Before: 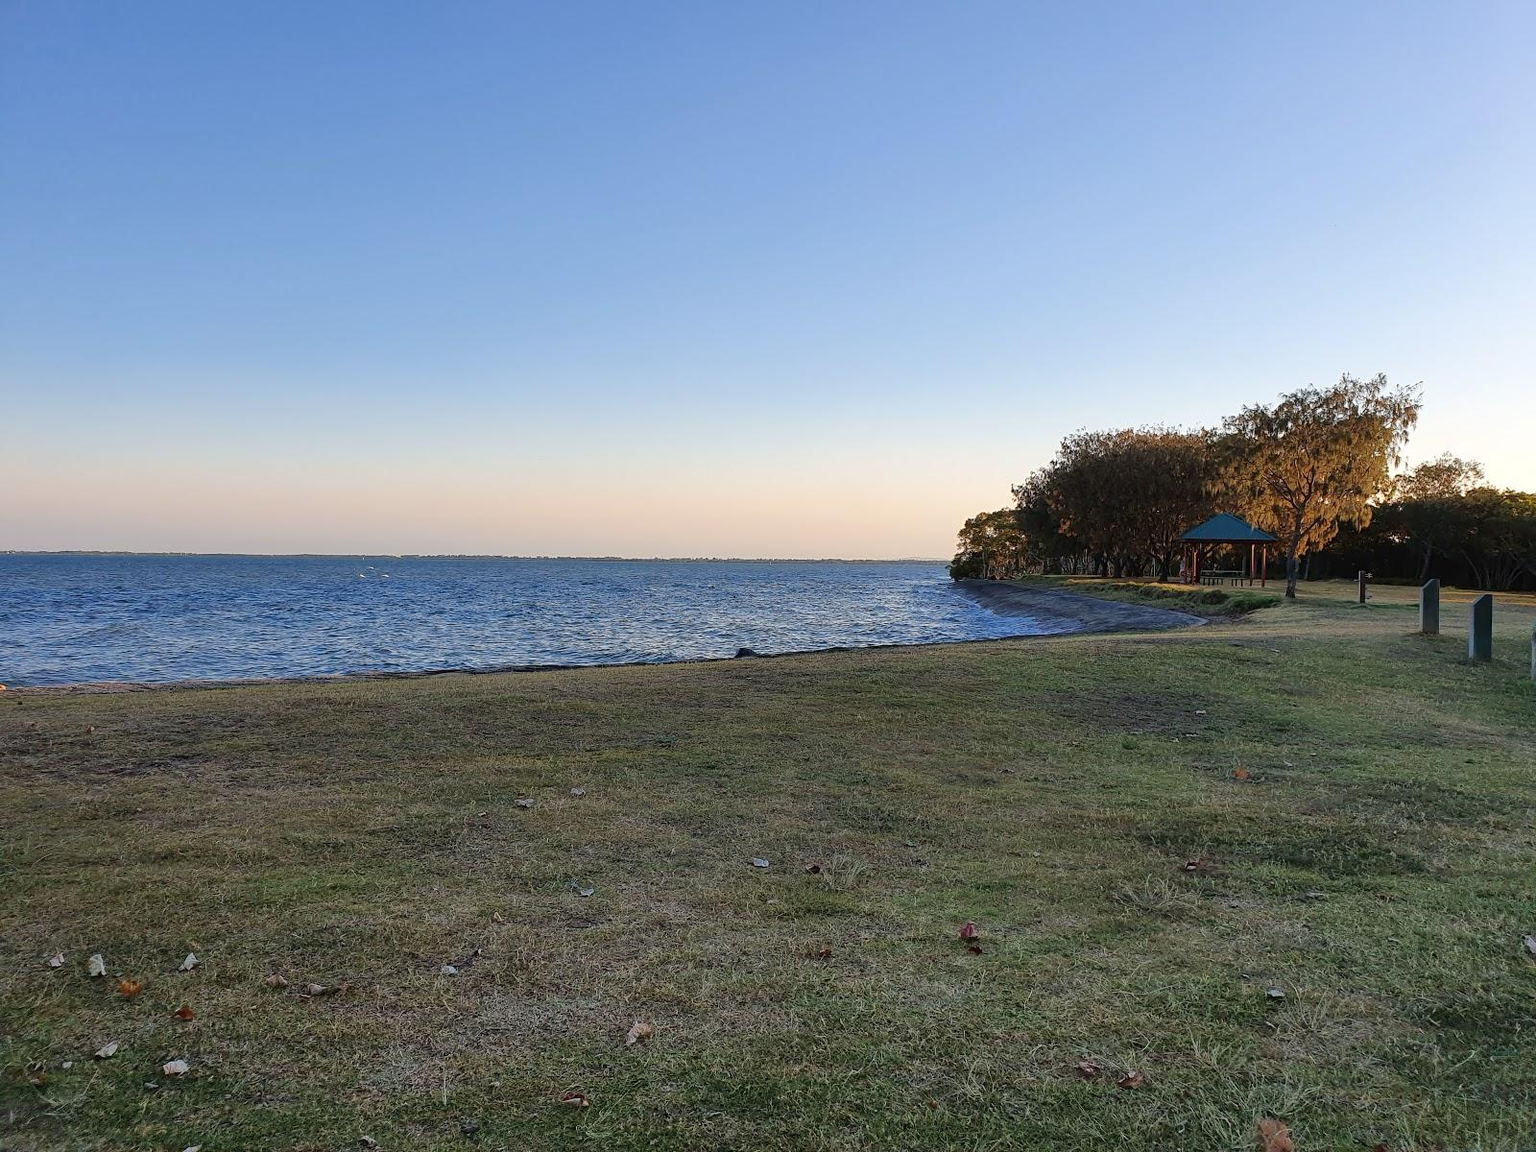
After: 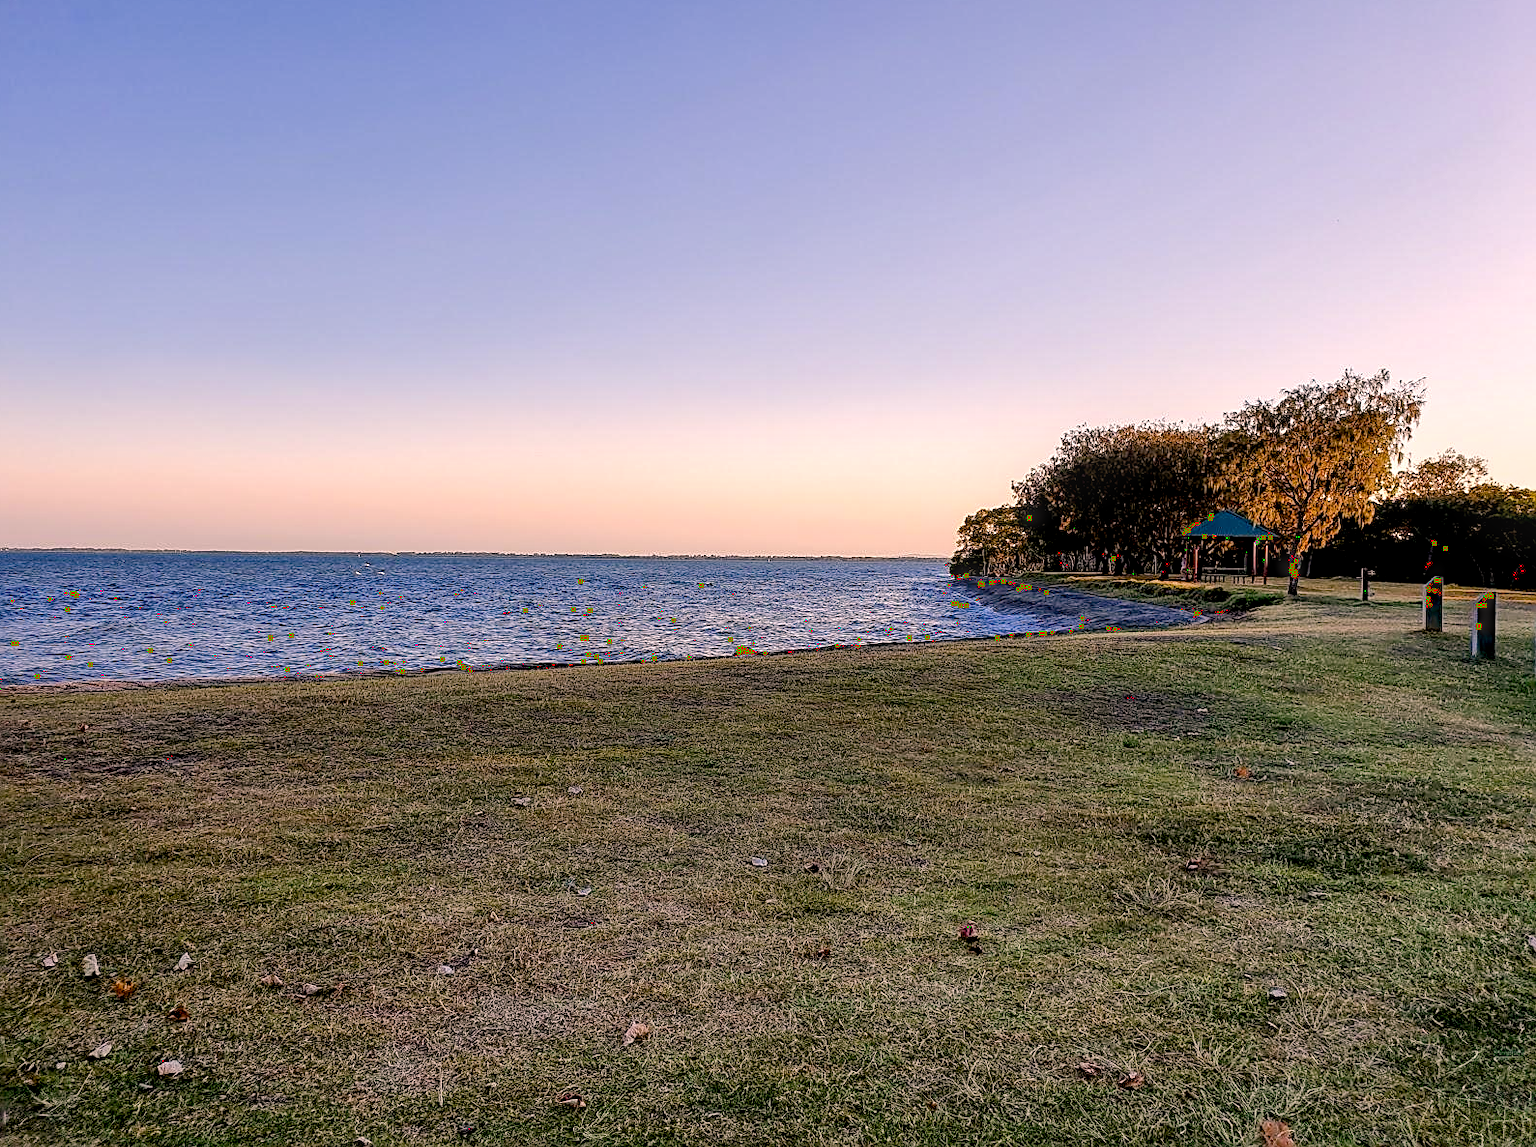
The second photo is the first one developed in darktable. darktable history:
sharpen: on, module defaults
crop: left 0.474%, top 0.634%, right 0.172%, bottom 0.441%
color balance rgb: perceptual saturation grading › global saturation 20%, perceptual saturation grading › highlights -25.725%, perceptual saturation grading › shadows 23.912%, perceptual brilliance grading › mid-tones 10.022%, perceptual brilliance grading › shadows 15.722%, global vibrance 0.684%
color calibration: x 0.341, y 0.353, temperature 5211.55 K, clip negative RGB from gamut false
exposure: black level correction 0.013, compensate highlight preservation false
contrast brightness saturation: saturation -0.069
color correction: highlights a* 12.72, highlights b* 5.49
local contrast: detail 142%
